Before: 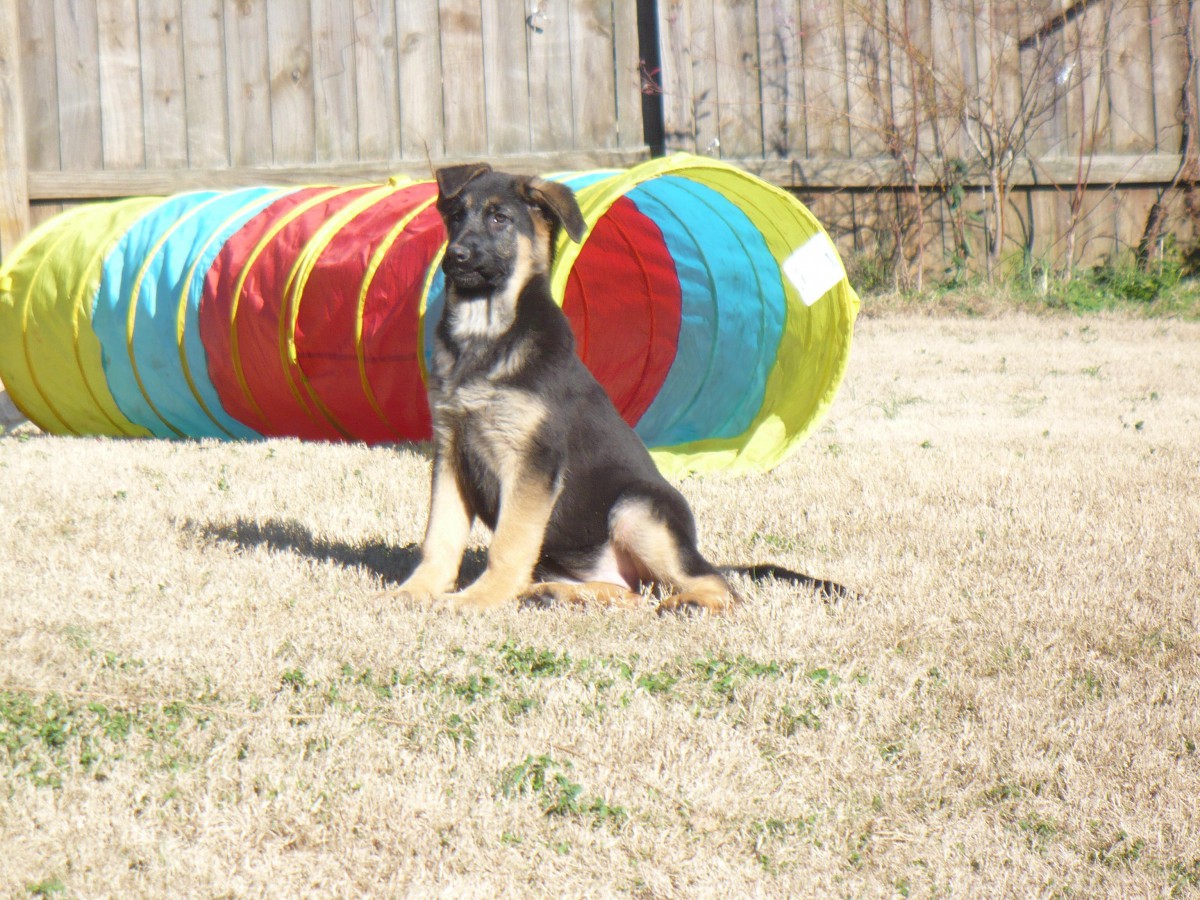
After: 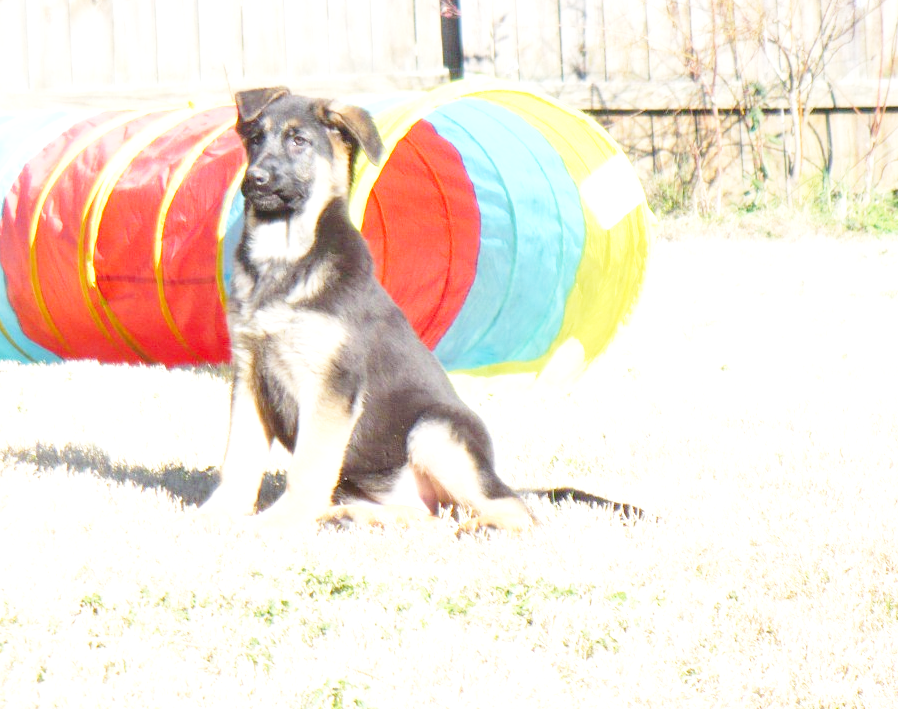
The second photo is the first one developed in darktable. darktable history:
base curve: curves: ch0 [(0, 0) (0.028, 0.03) (0.121, 0.232) (0.46, 0.748) (0.859, 0.968) (1, 1)], preserve colors none
crop: left 16.768%, top 8.653%, right 8.362%, bottom 12.485%
exposure: black level correction 0, exposure 0.9 EV, compensate highlight preservation false
white balance: emerald 1
